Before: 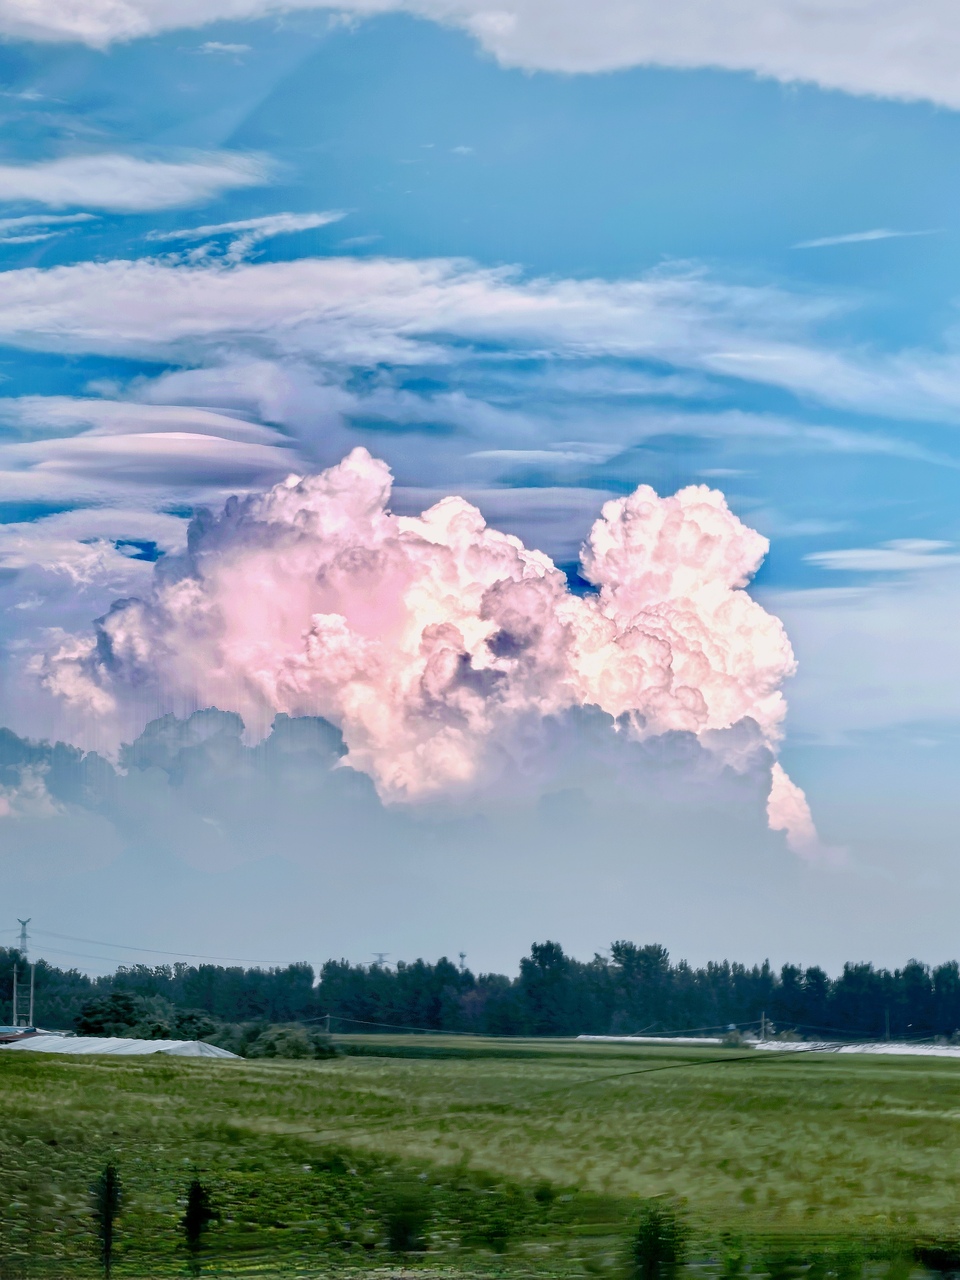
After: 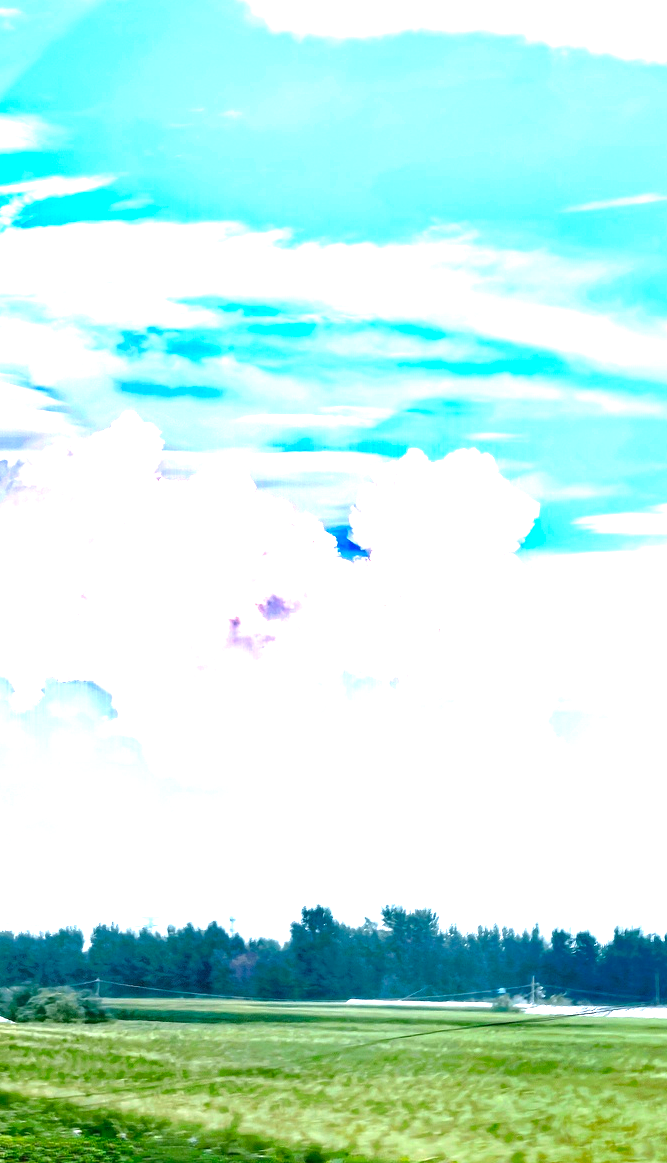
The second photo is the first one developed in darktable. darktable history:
exposure: black level correction 0, exposure 1.975 EV, compensate exposure bias true, compensate highlight preservation false
white balance: red 1, blue 1
crop and rotate: left 24.034%, top 2.838%, right 6.406%, bottom 6.299%
